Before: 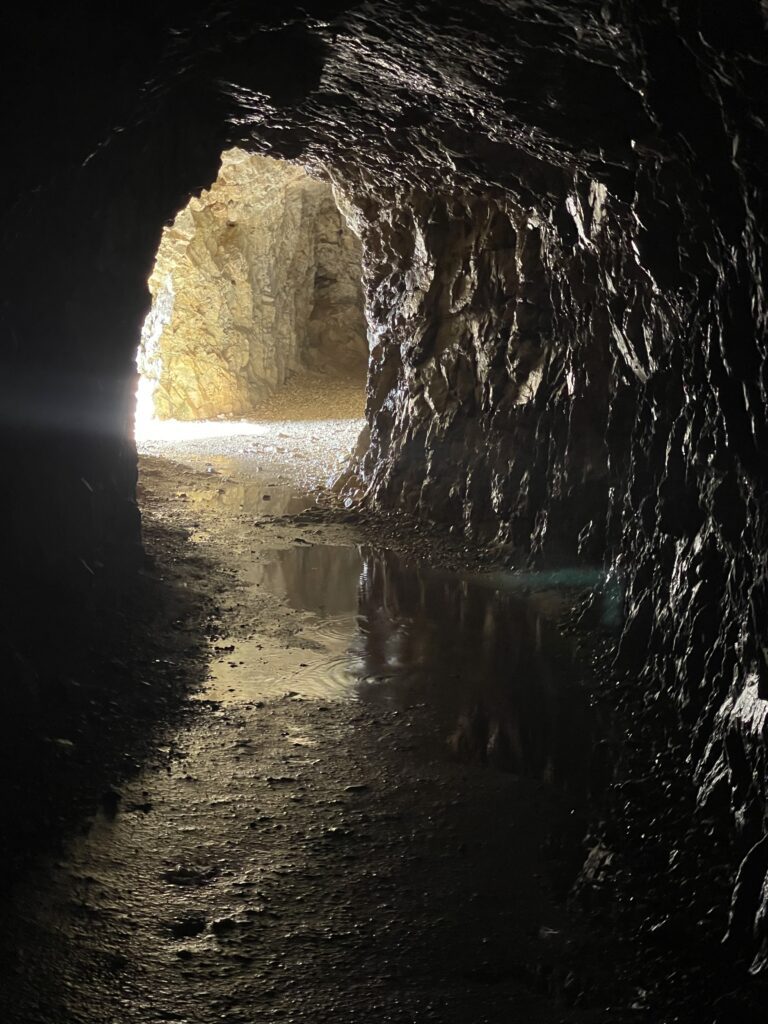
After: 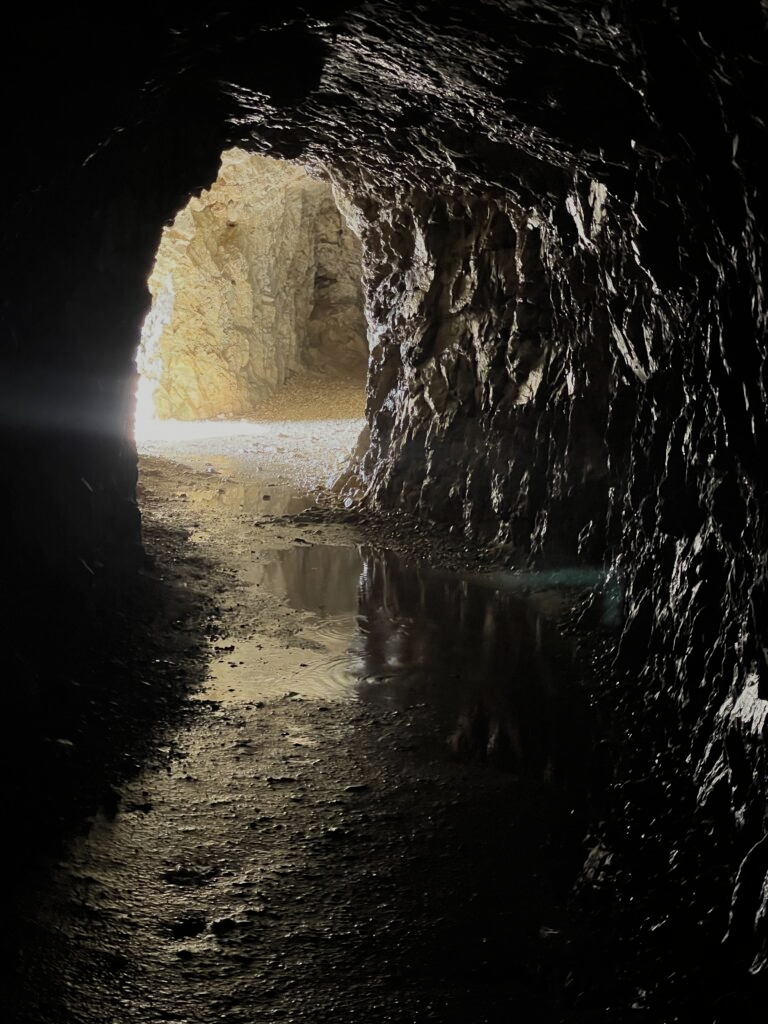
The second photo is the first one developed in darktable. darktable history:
filmic rgb: black relative exposure -16 EV, white relative exposure 6.92 EV, hardness 4.67, enable highlight reconstruction true
